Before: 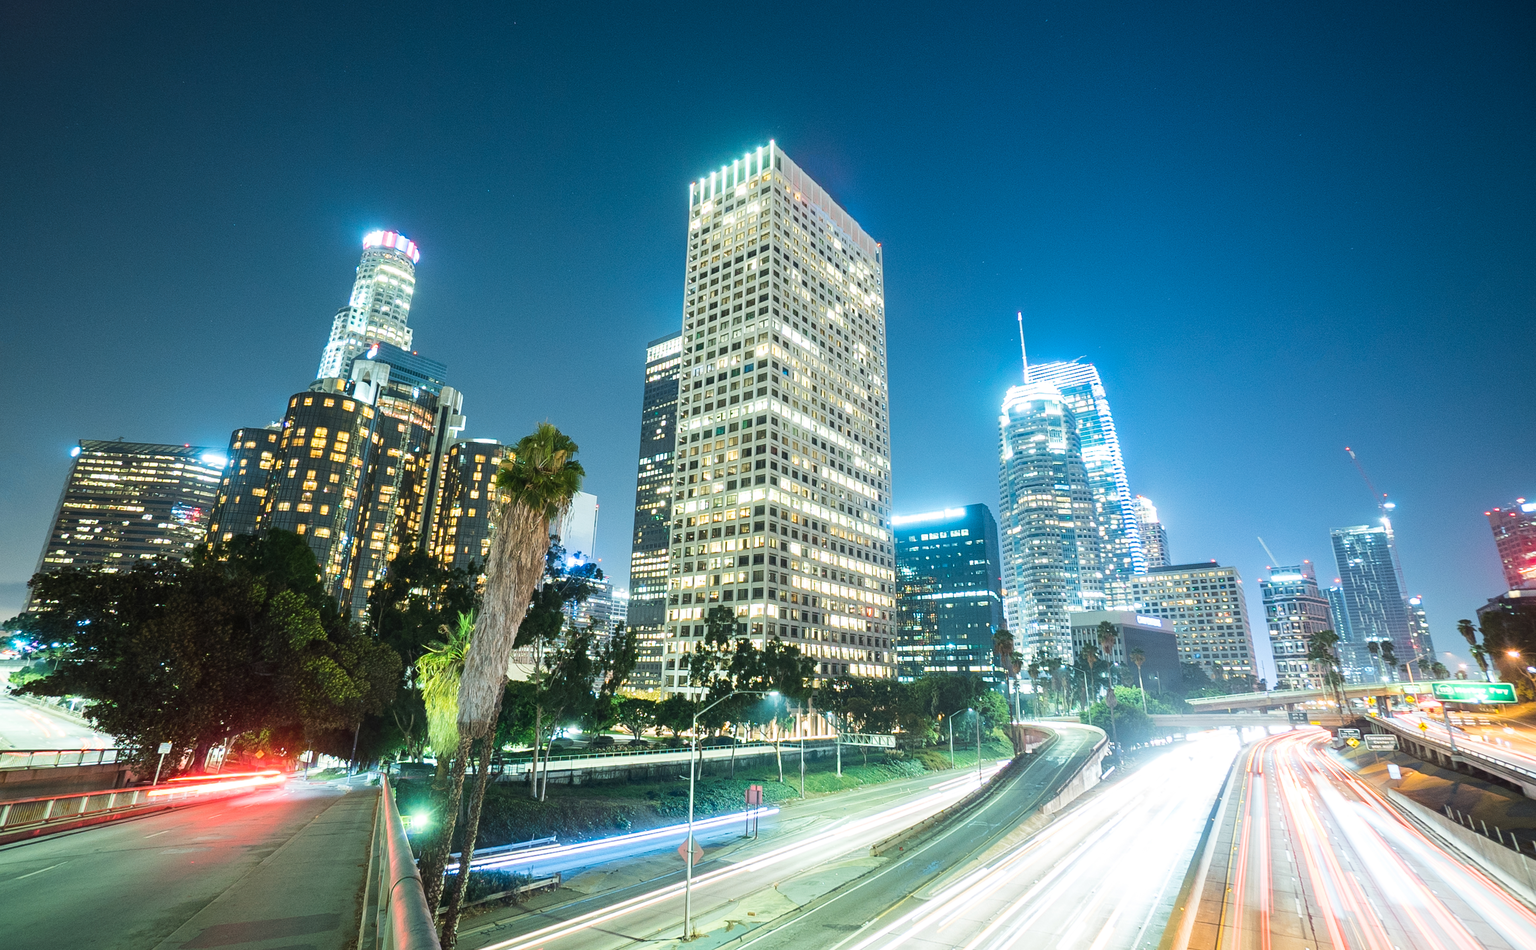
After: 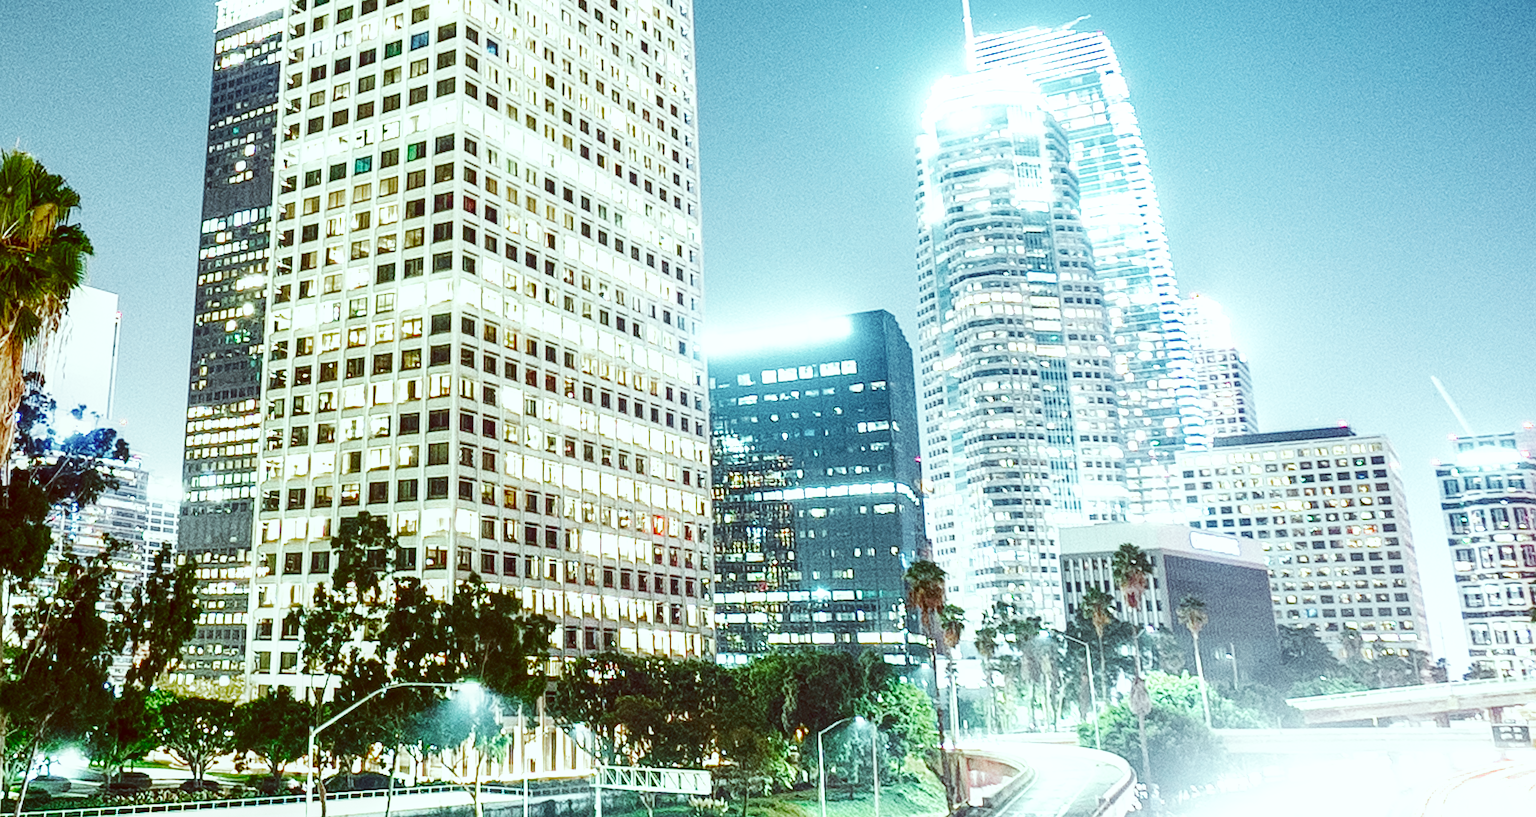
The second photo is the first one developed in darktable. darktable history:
color zones: curves: ch0 [(0, 0.48) (0.209, 0.398) (0.305, 0.332) (0.429, 0.493) (0.571, 0.5) (0.714, 0.5) (0.857, 0.5) (1, 0.48)]; ch1 [(0, 0.633) (0.143, 0.586) (0.286, 0.489) (0.429, 0.448) (0.571, 0.31) (0.714, 0.335) (0.857, 0.492) (1, 0.633)]; ch2 [(0, 0.448) (0.143, 0.498) (0.286, 0.5) (0.429, 0.5) (0.571, 0.5) (0.714, 0.5) (0.857, 0.5) (1, 0.448)]
local contrast: on, module defaults
grain: coarseness 0.47 ISO
sharpen: amount 0.2
crop: left 35.03%, top 36.625%, right 14.663%, bottom 20.057%
base curve: curves: ch0 [(0, 0) (0.007, 0.004) (0.027, 0.03) (0.046, 0.07) (0.207, 0.54) (0.442, 0.872) (0.673, 0.972) (1, 1)], preserve colors none
color correction: highlights a* -7.23, highlights b* -0.161, shadows a* 20.08, shadows b* 11.73
contrast brightness saturation: contrast 0.07, brightness -0.14, saturation 0.11
